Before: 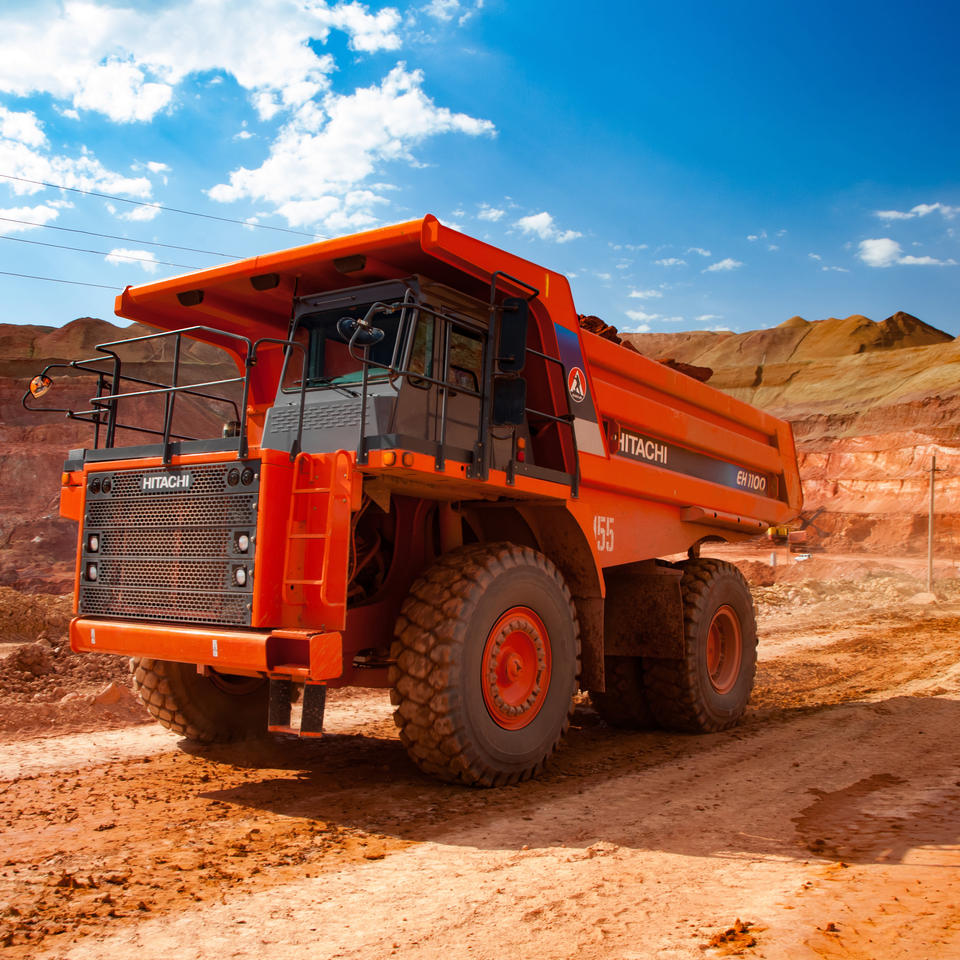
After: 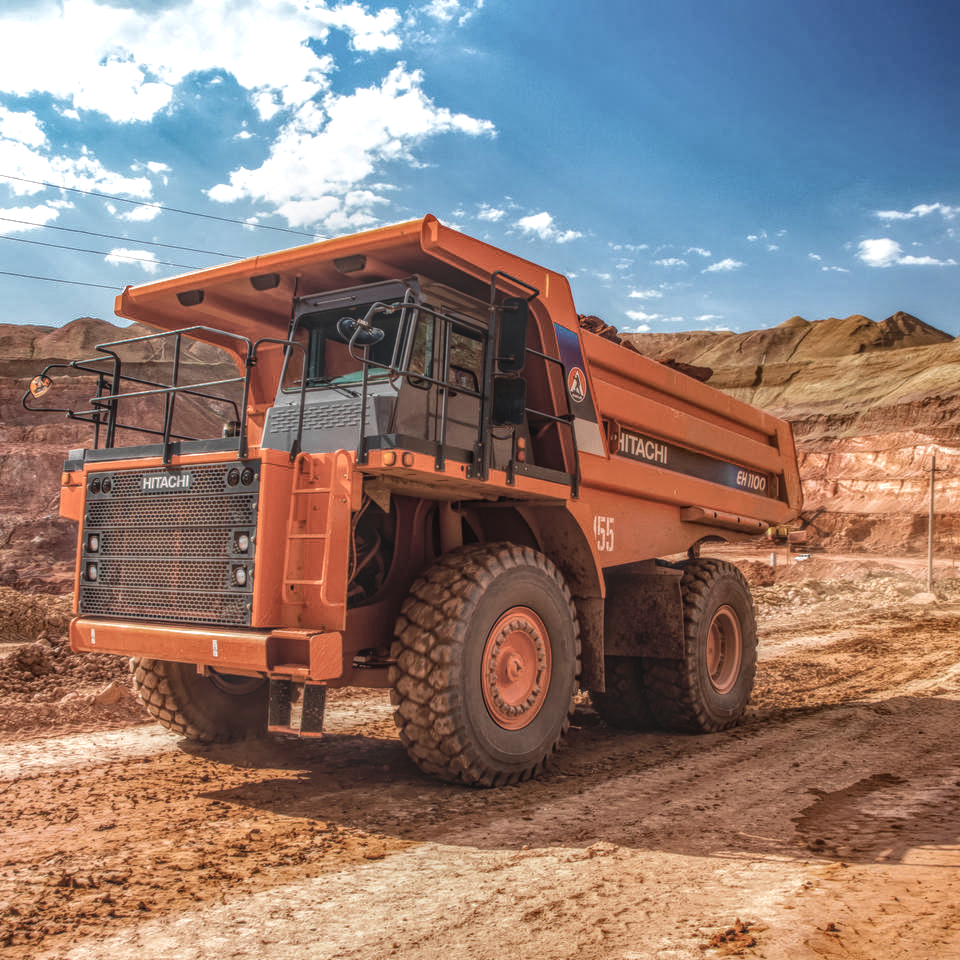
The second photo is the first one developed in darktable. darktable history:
contrast brightness saturation: contrast -0.057, saturation -0.418
velvia: on, module defaults
local contrast: highlights 5%, shadows 3%, detail 199%, midtone range 0.247
tone equalizer: -8 EV -0.39 EV, -7 EV -0.386 EV, -6 EV -0.335 EV, -5 EV -0.207 EV, -3 EV 0.19 EV, -2 EV 0.321 EV, -1 EV 0.373 EV, +0 EV 0.402 EV, edges refinement/feathering 500, mask exposure compensation -1.57 EV, preserve details no
